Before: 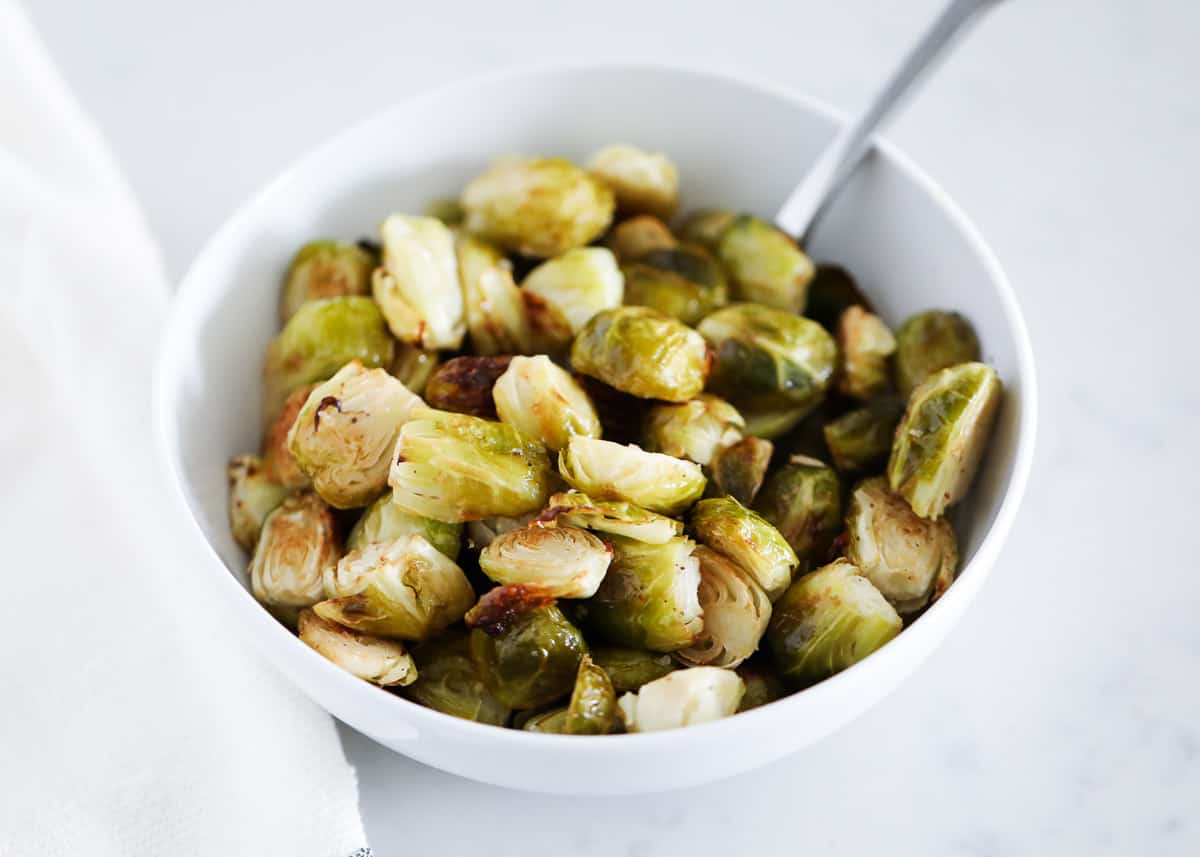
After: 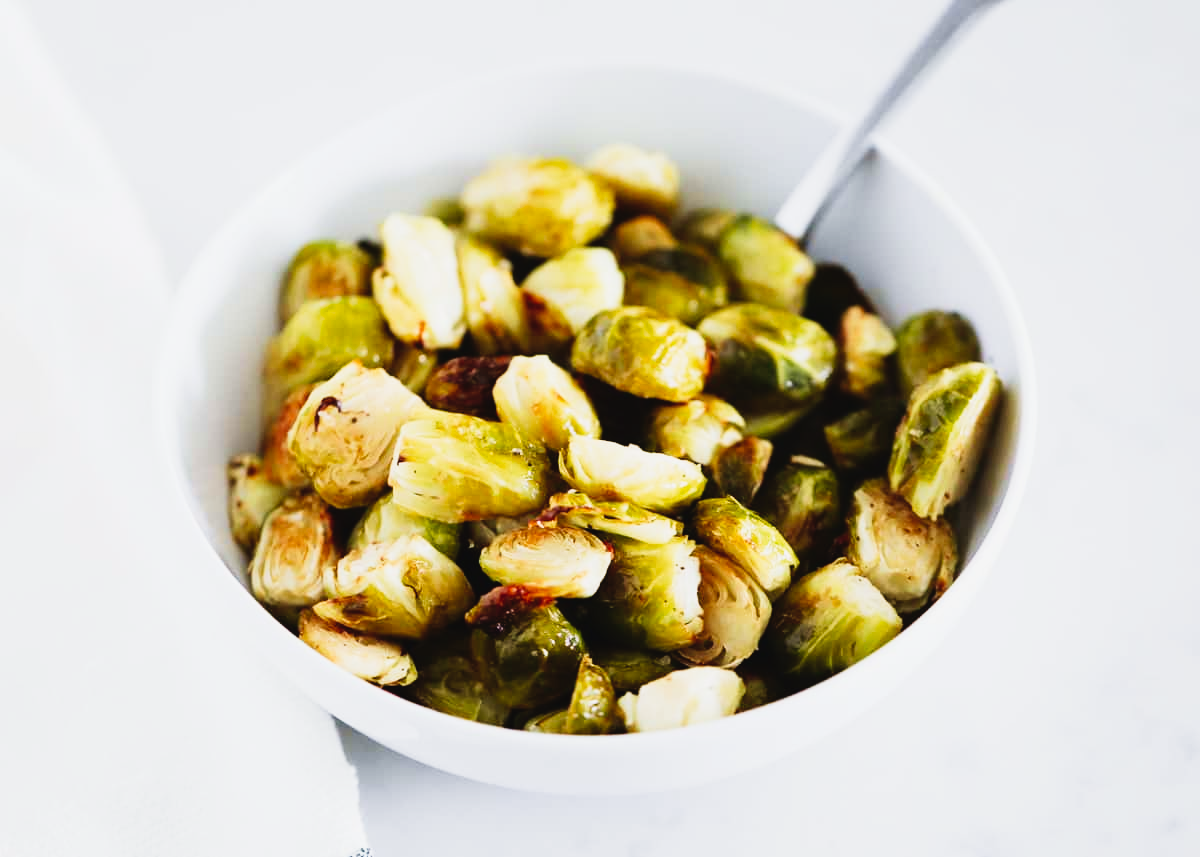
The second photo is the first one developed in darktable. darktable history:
velvia: on, module defaults
tone curve: curves: ch0 [(0, 0.031) (0.139, 0.084) (0.311, 0.278) (0.495, 0.544) (0.718, 0.816) (0.841, 0.909) (1, 0.967)]; ch1 [(0, 0) (0.272, 0.249) (0.388, 0.385) (0.479, 0.456) (0.495, 0.497) (0.538, 0.55) (0.578, 0.595) (0.707, 0.778) (1, 1)]; ch2 [(0, 0) (0.125, 0.089) (0.353, 0.329) (0.443, 0.408) (0.502, 0.495) (0.56, 0.553) (0.608, 0.631) (1, 1)], preserve colors none
